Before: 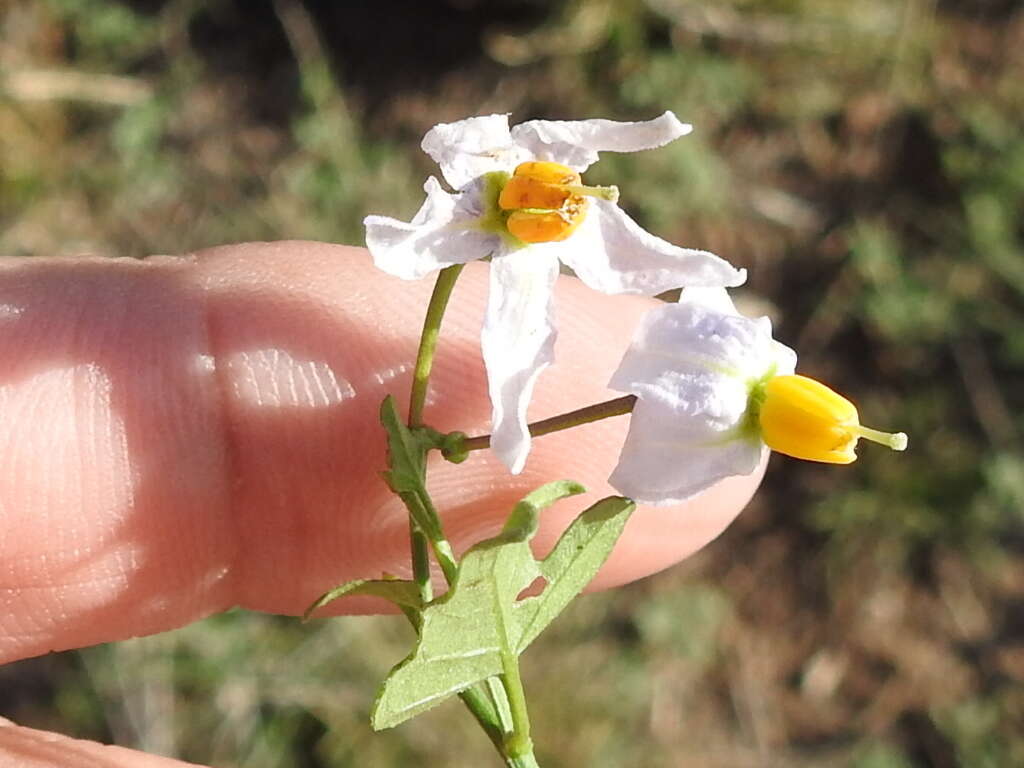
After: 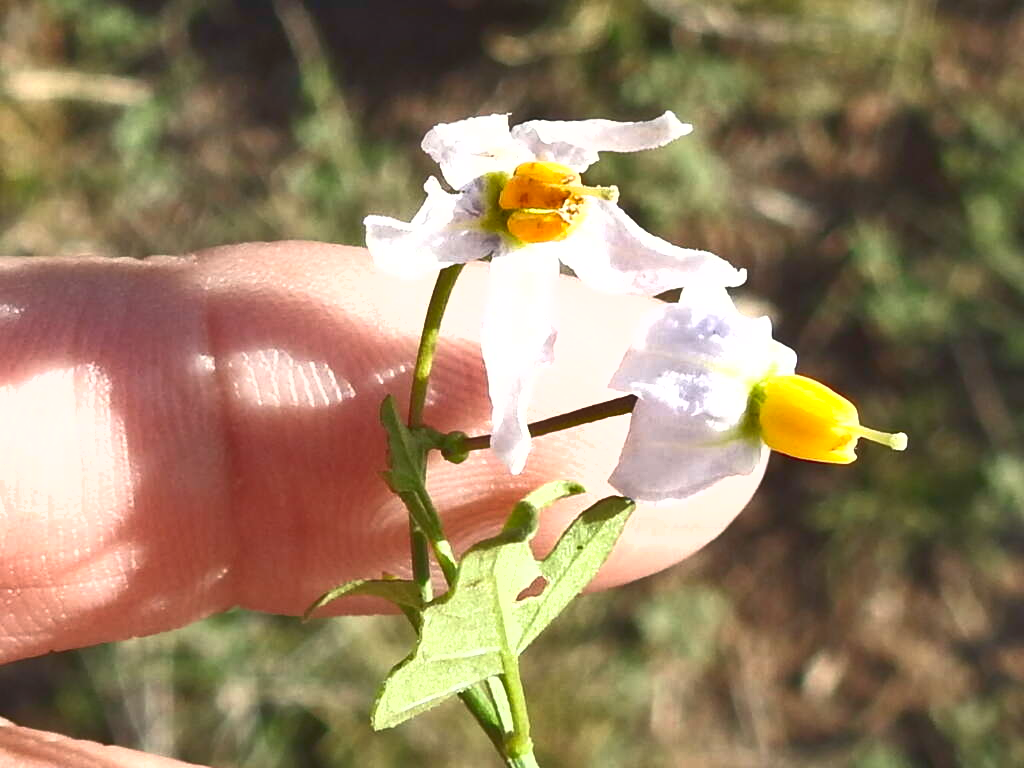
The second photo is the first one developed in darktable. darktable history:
contrast brightness saturation: contrast 0.103, brightness 0.038, saturation 0.088
tone curve: curves: ch0 [(0, 0.081) (0.483, 0.453) (0.881, 0.992)], color space Lab, linked channels, preserve colors none
shadows and highlights: low approximation 0.01, soften with gaussian
